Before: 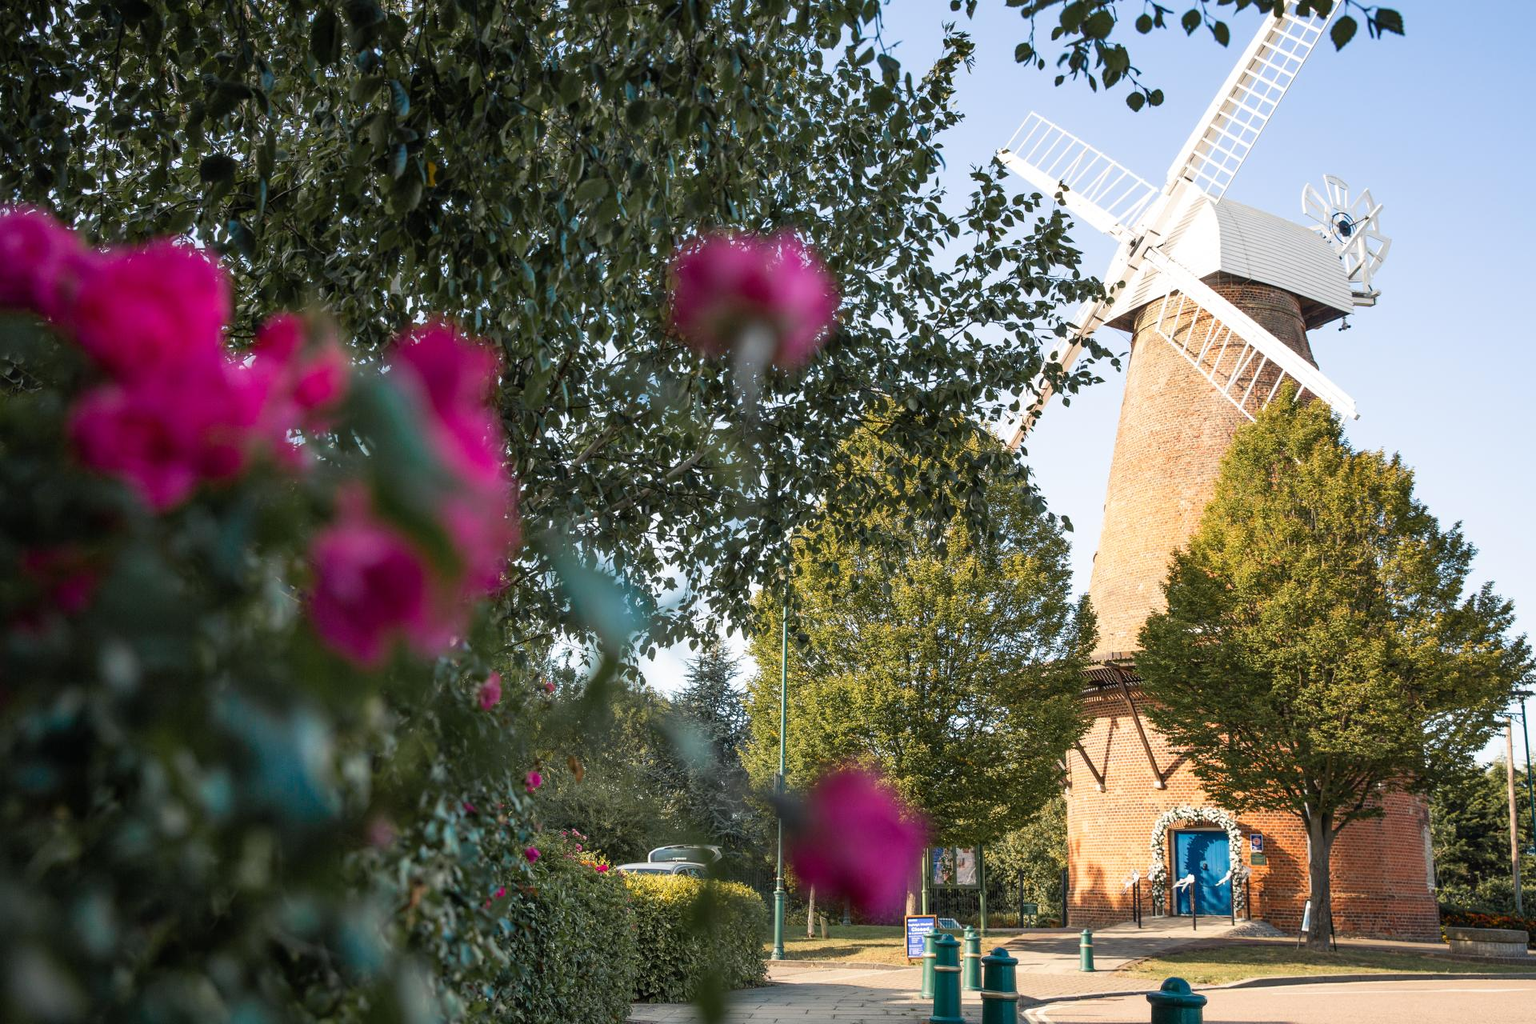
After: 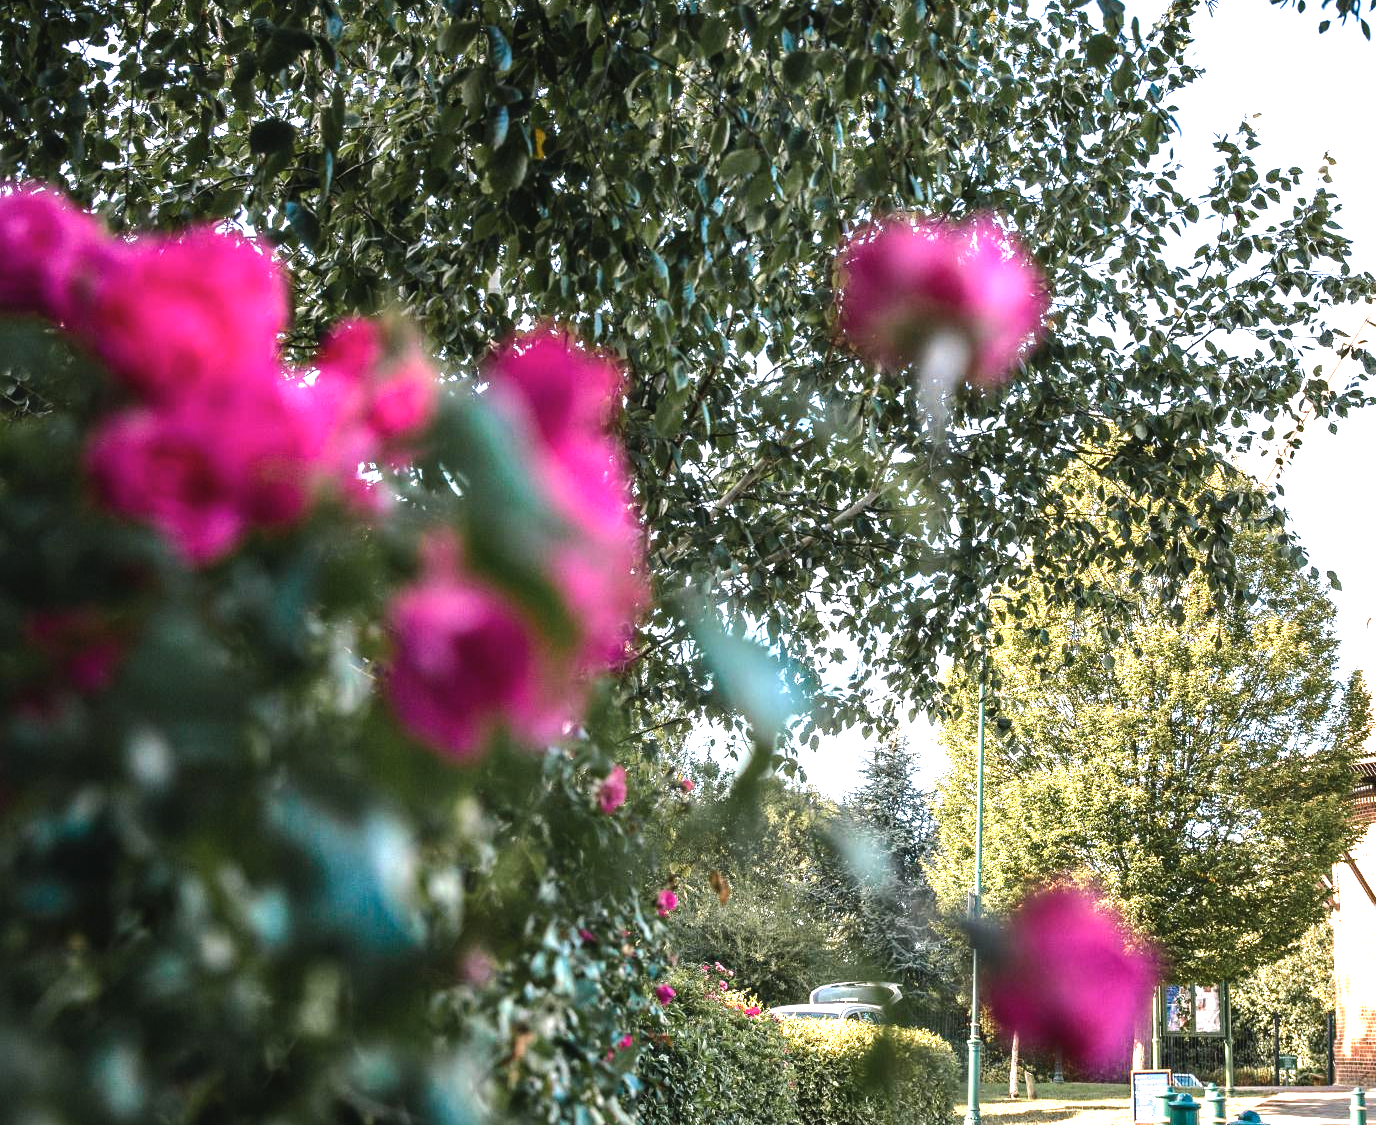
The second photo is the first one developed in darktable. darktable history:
crop: top 5.803%, right 27.864%, bottom 5.804%
color balance rgb: shadows lift › chroma 2%, shadows lift › hue 135.47°, highlights gain › chroma 2%, highlights gain › hue 291.01°, global offset › luminance 0.5%, perceptual saturation grading › global saturation -10.8%, perceptual saturation grading › highlights -26.83%, perceptual saturation grading › shadows 21.25%, perceptual brilliance grading › highlights 17.77%, perceptual brilliance grading › mid-tones 31.71%, perceptual brilliance grading › shadows -31.01%, global vibrance 24.91%
exposure: black level correction 0, exposure 1.1 EV, compensate highlight preservation false
